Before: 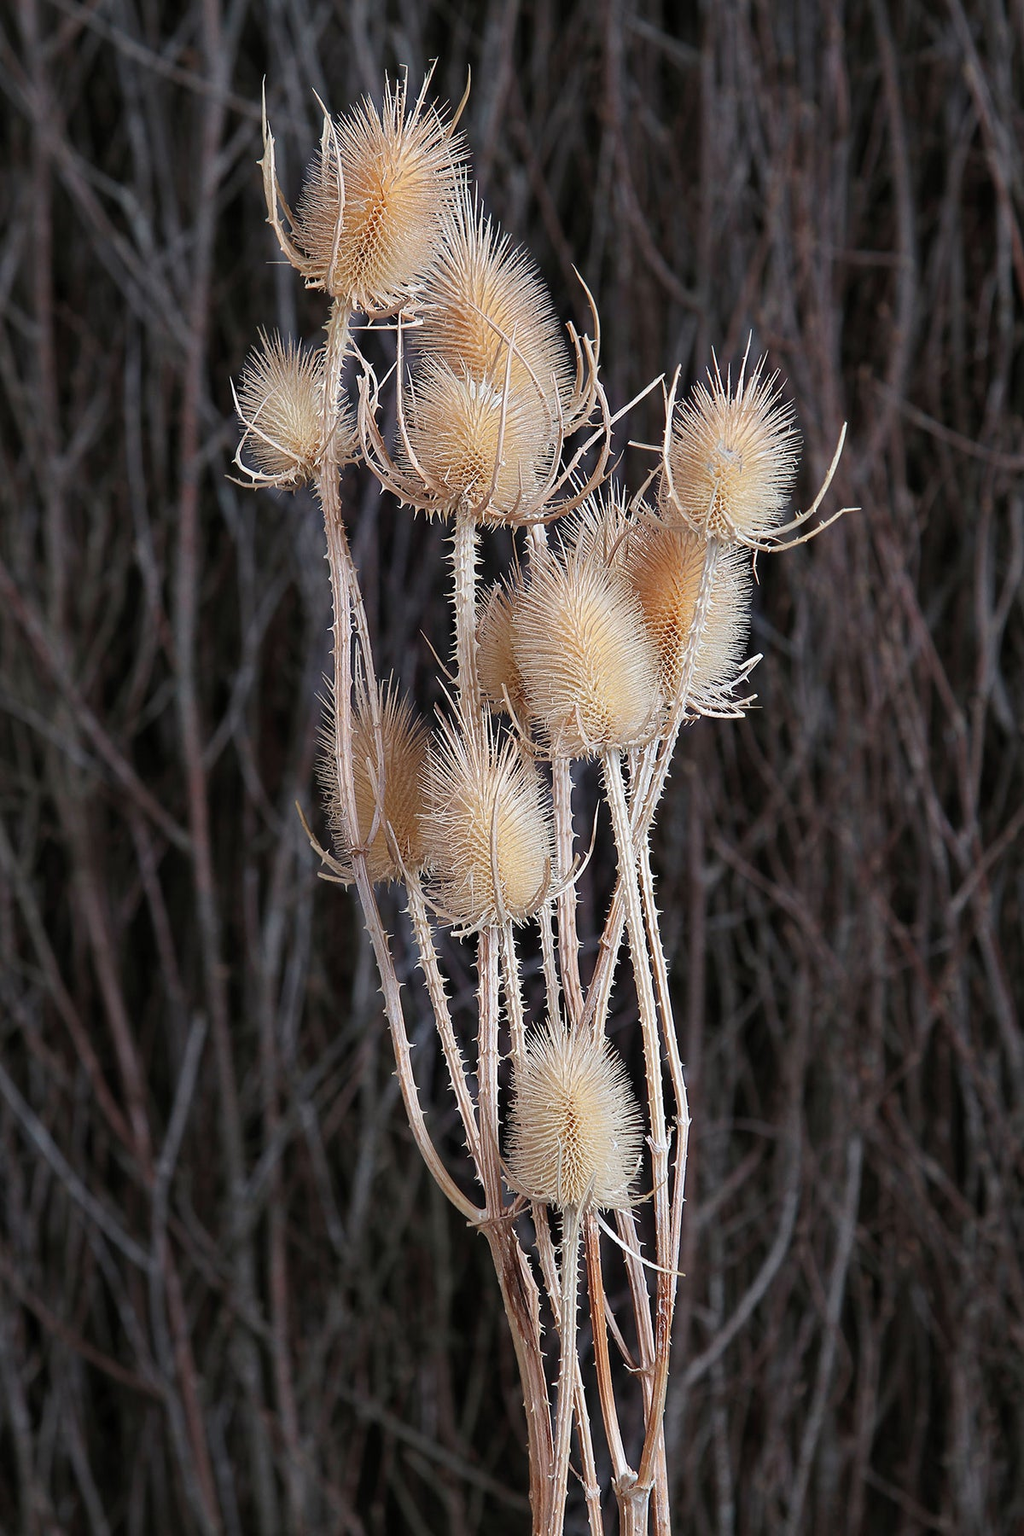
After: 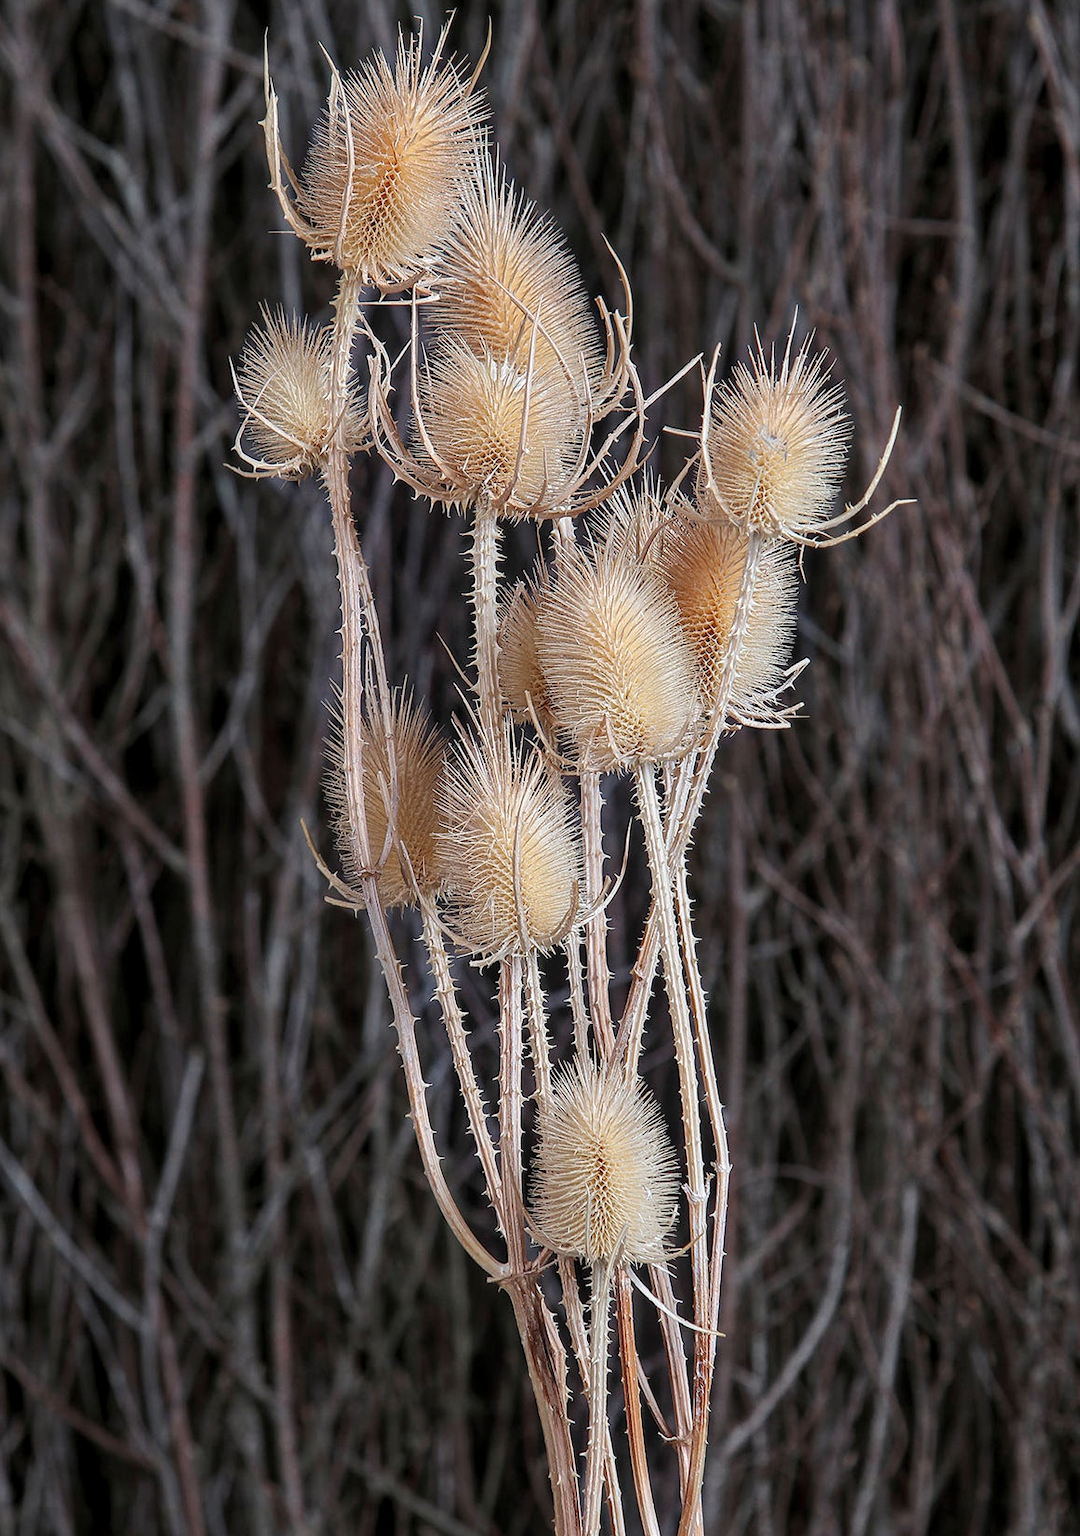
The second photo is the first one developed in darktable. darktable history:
shadows and highlights: shadows 20.91, highlights -82.73, soften with gaussian
local contrast: on, module defaults
crop: left 1.964%, top 3.251%, right 1.122%, bottom 4.933%
